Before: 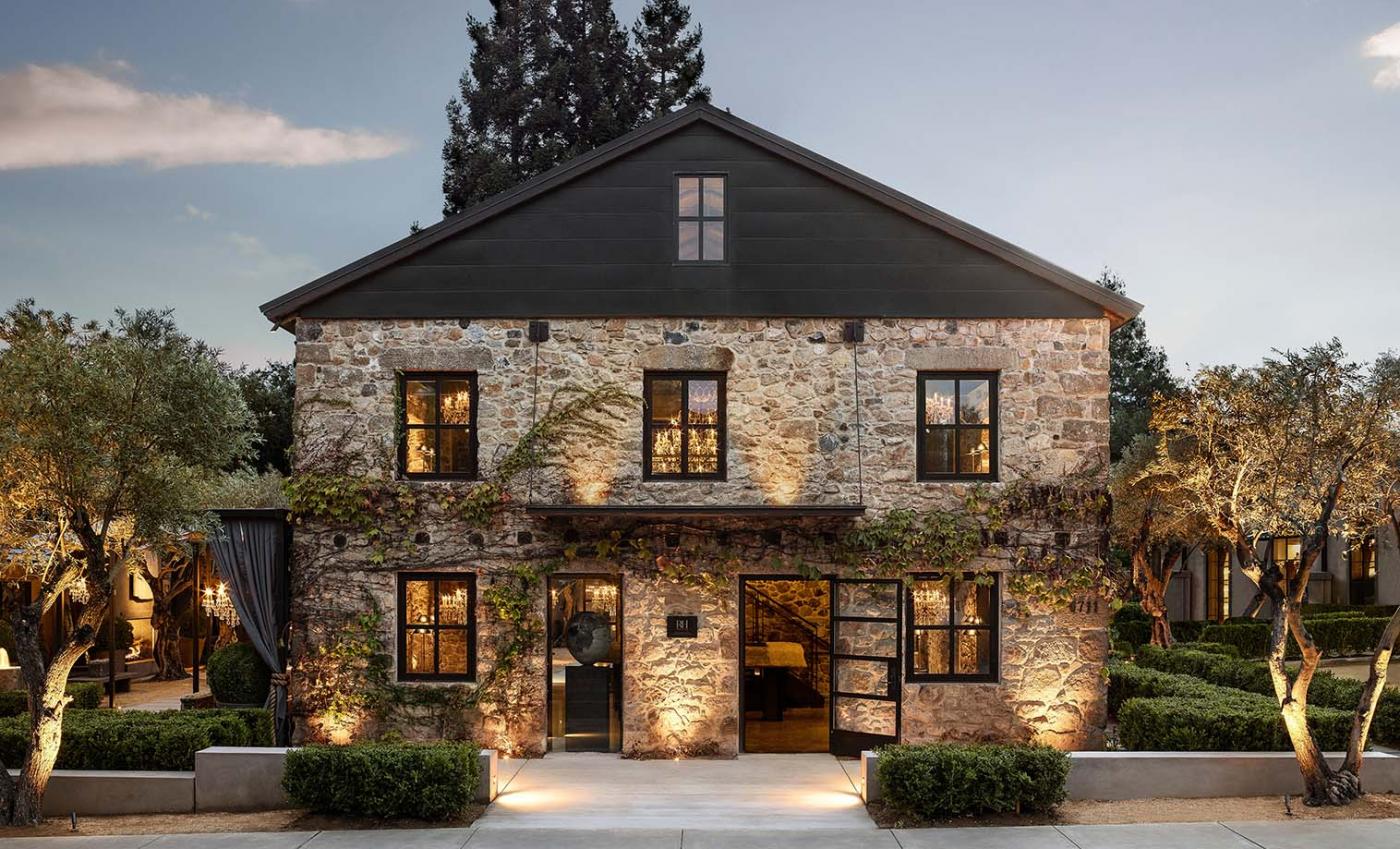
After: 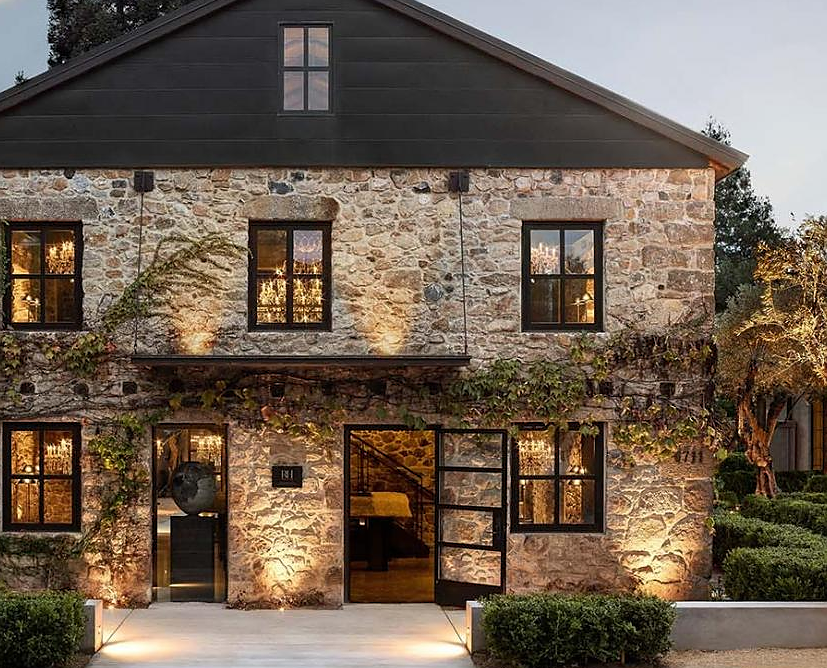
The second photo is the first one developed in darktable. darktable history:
sharpen: radius 0.969, amount 0.604
crop and rotate: left 28.256%, top 17.734%, right 12.656%, bottom 3.573%
